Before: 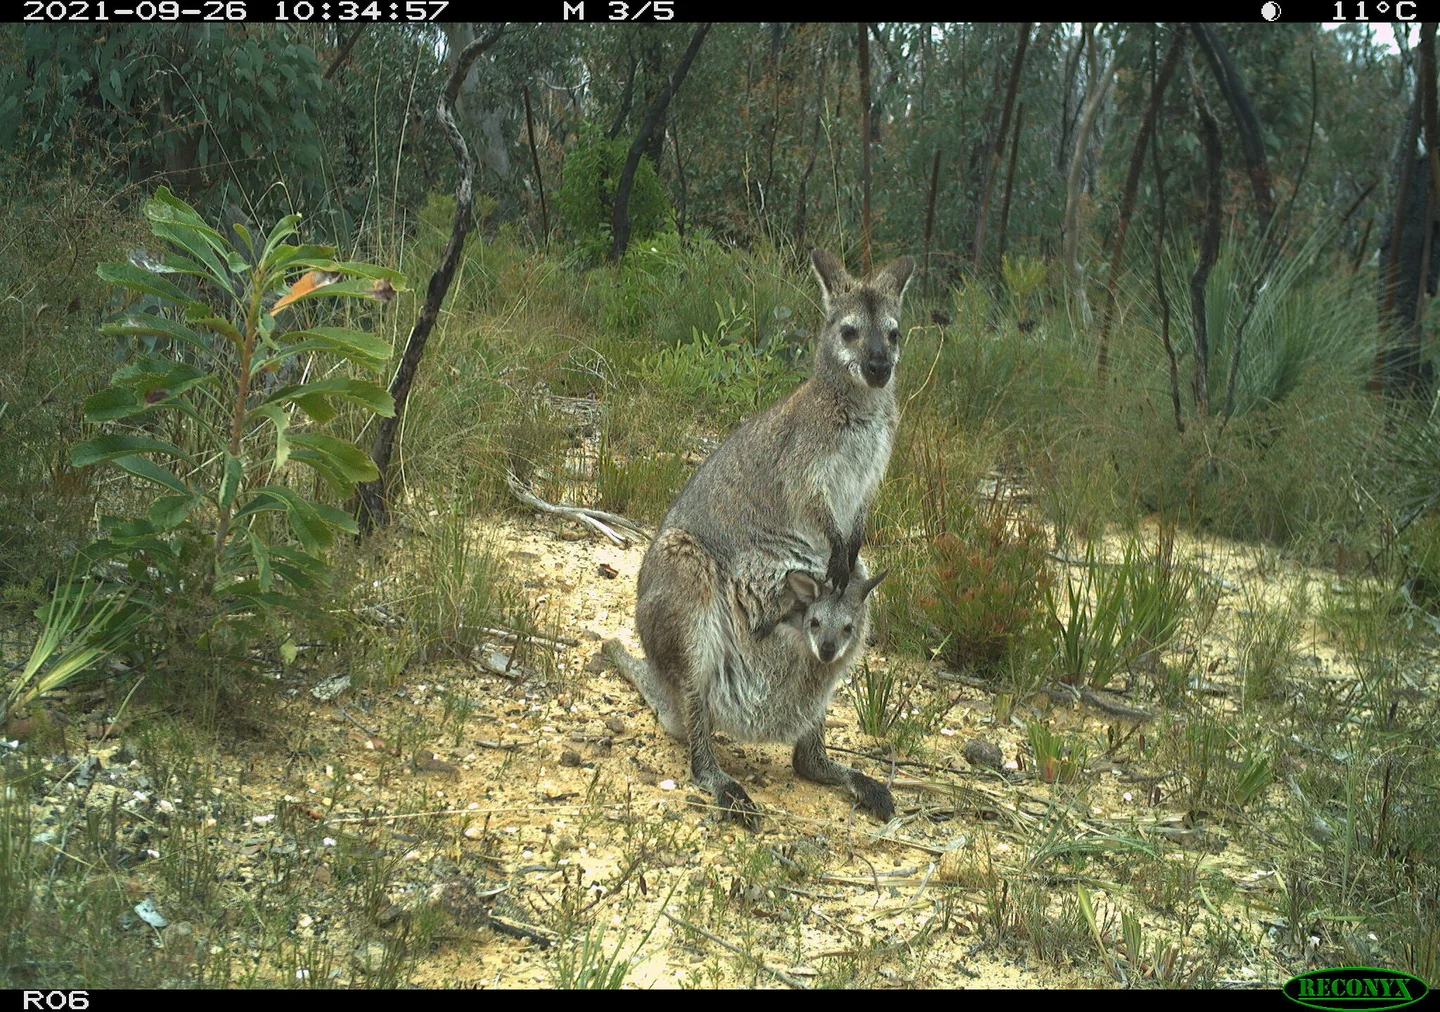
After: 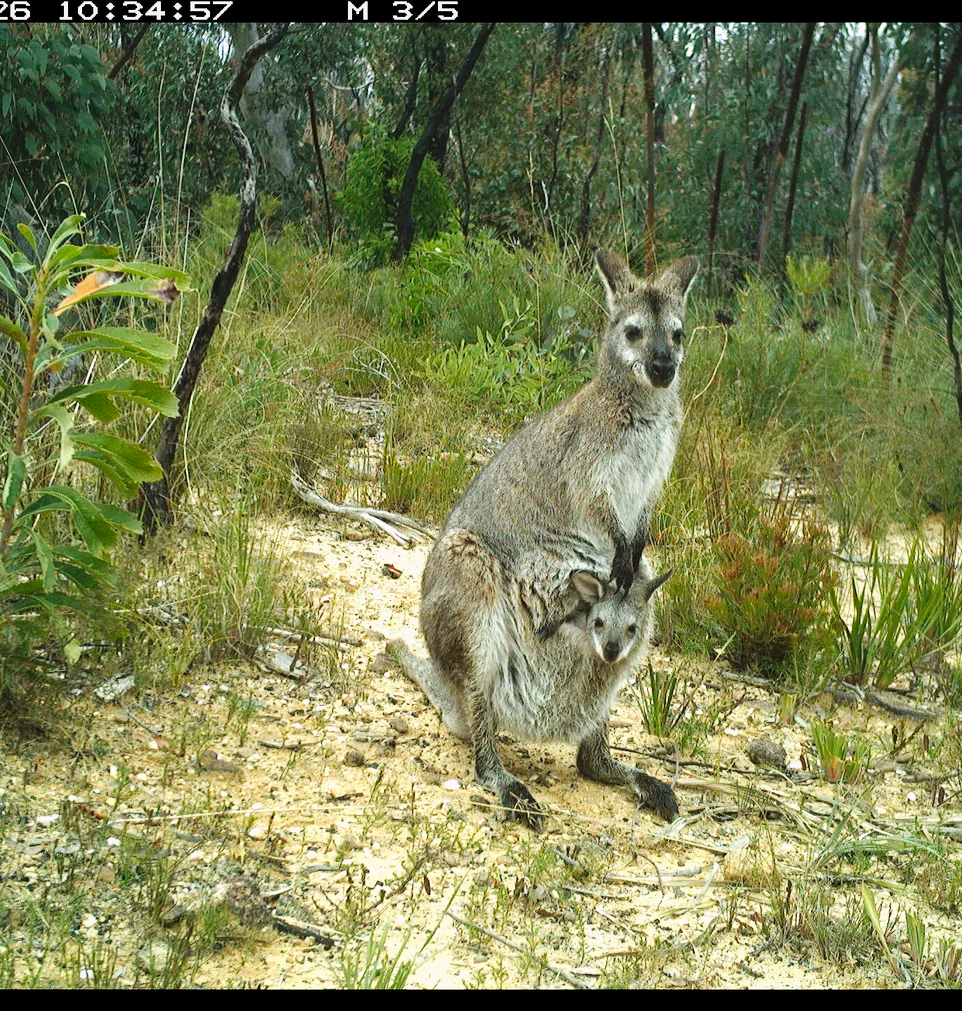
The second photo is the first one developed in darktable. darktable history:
base curve: curves: ch0 [(0, 0) (0.036, 0.025) (0.121, 0.166) (0.206, 0.329) (0.605, 0.79) (1, 1)], preserve colors none
crop and rotate: left 15.052%, right 18.084%
